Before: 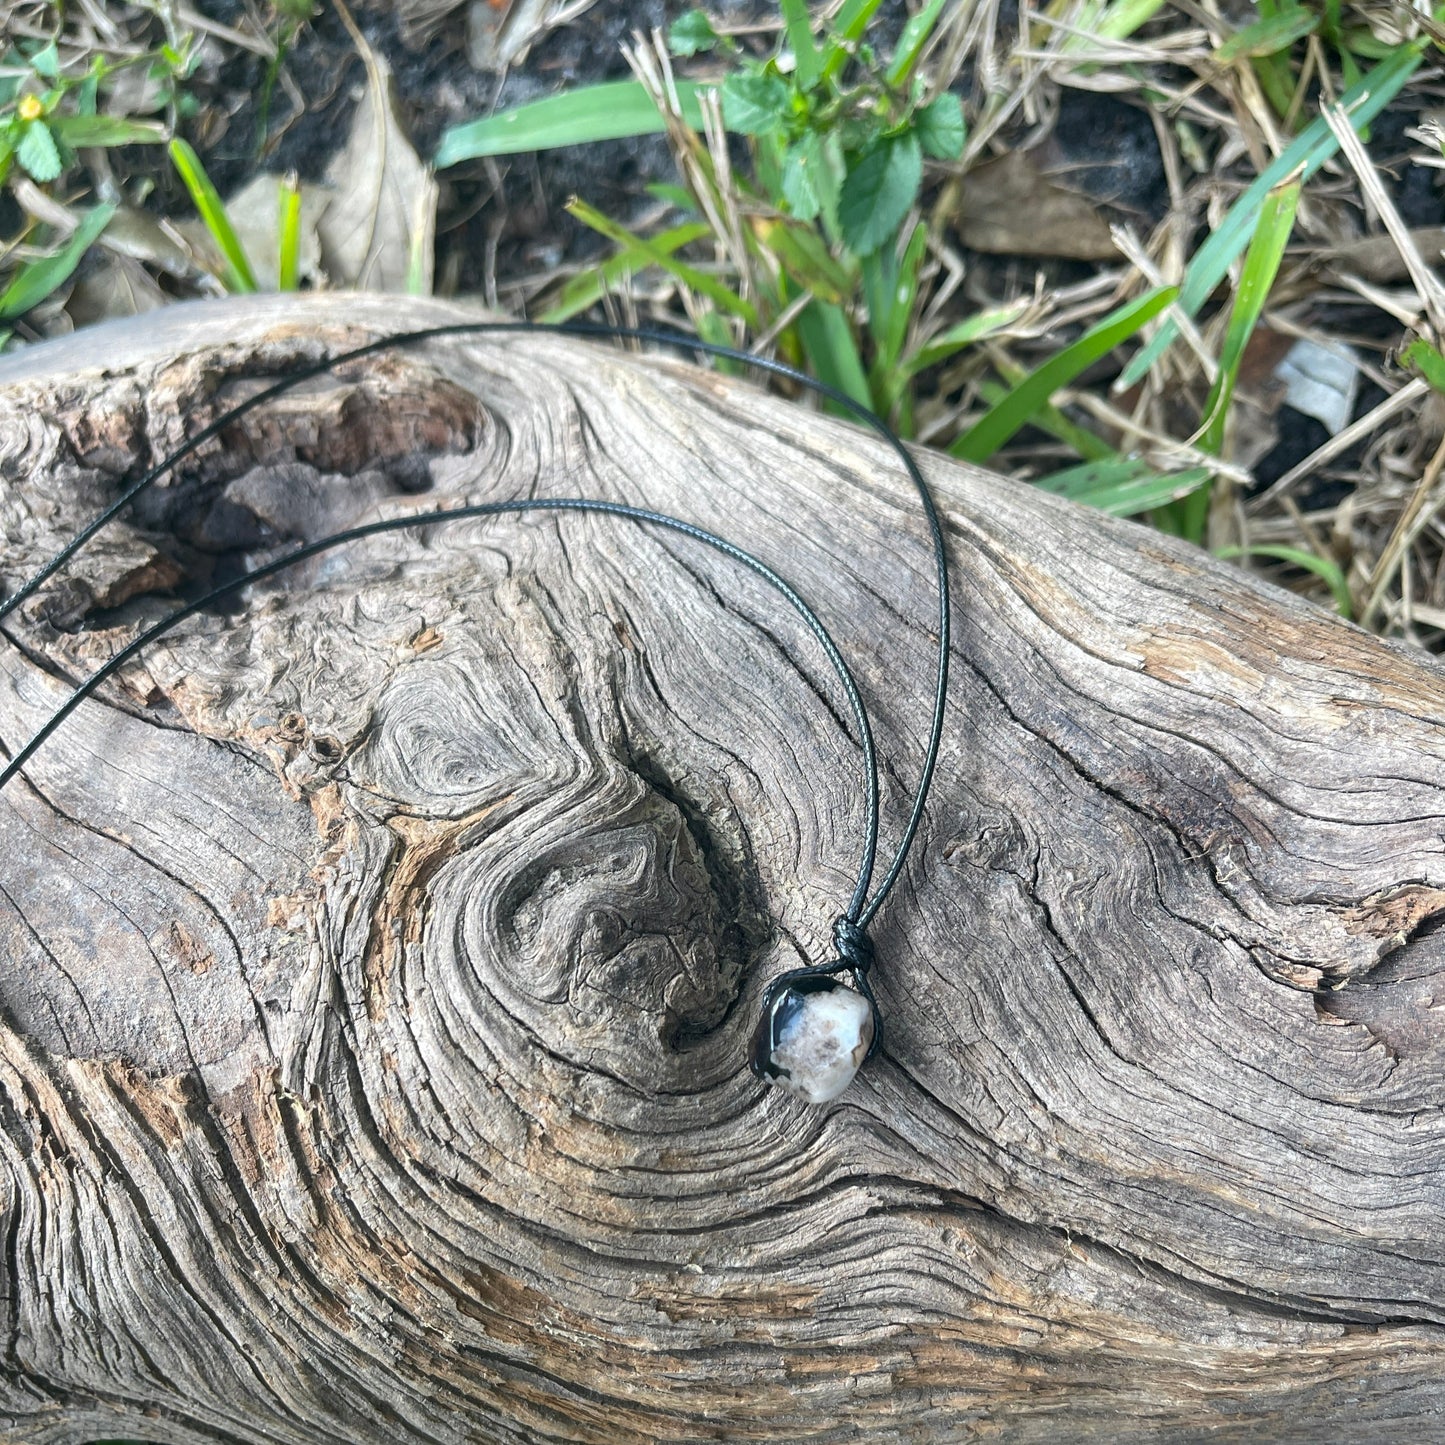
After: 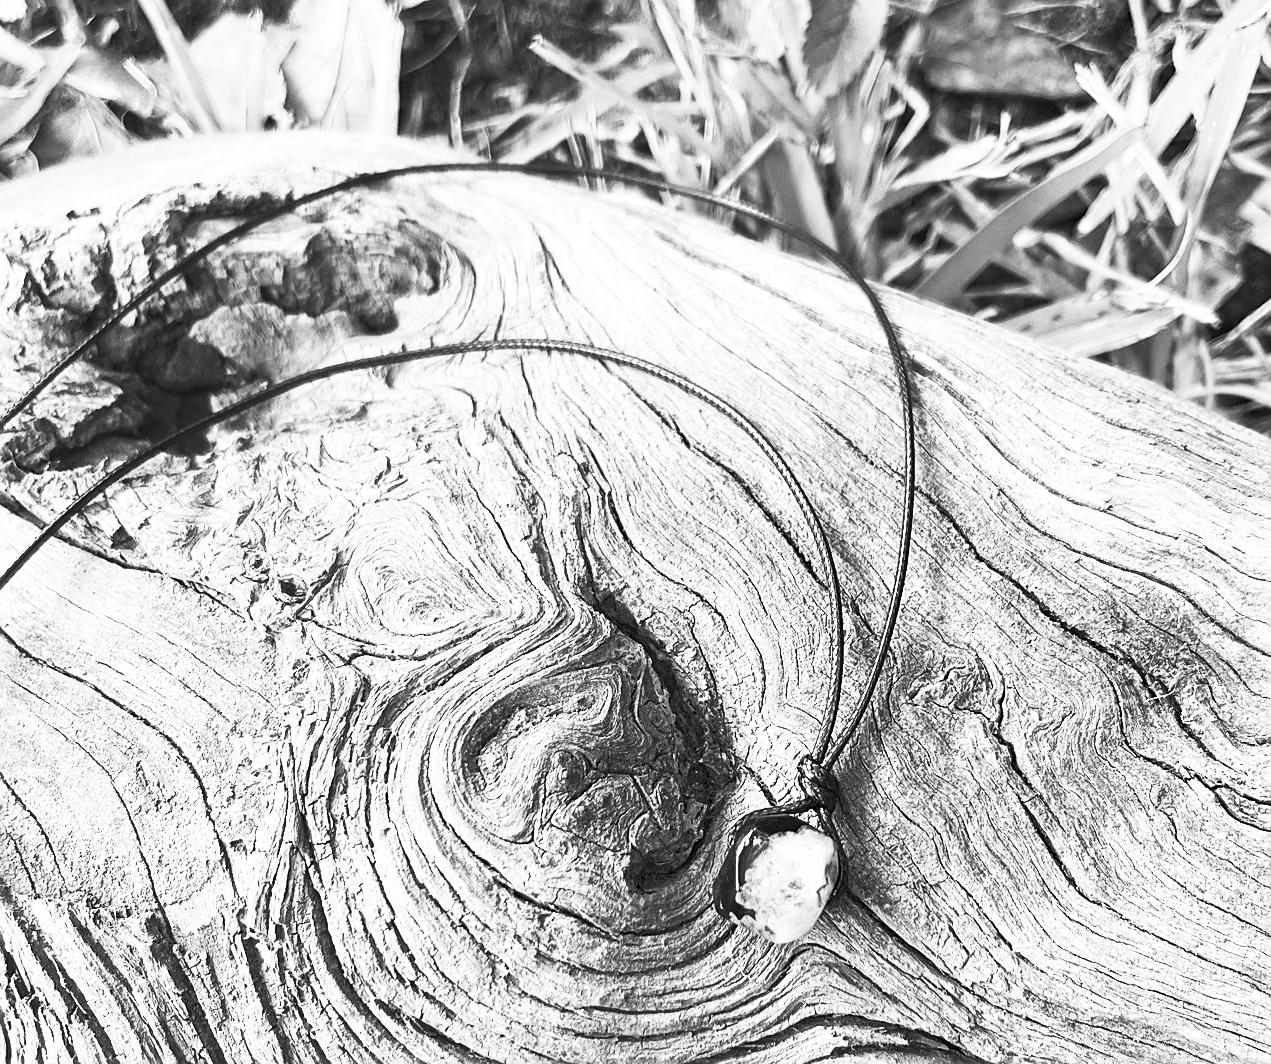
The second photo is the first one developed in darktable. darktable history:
sharpen: on, module defaults
crop and rotate: left 2.479%, top 11.14%, right 9.514%, bottom 15.201%
contrast brightness saturation: contrast 0.538, brightness 0.477, saturation -0.984
